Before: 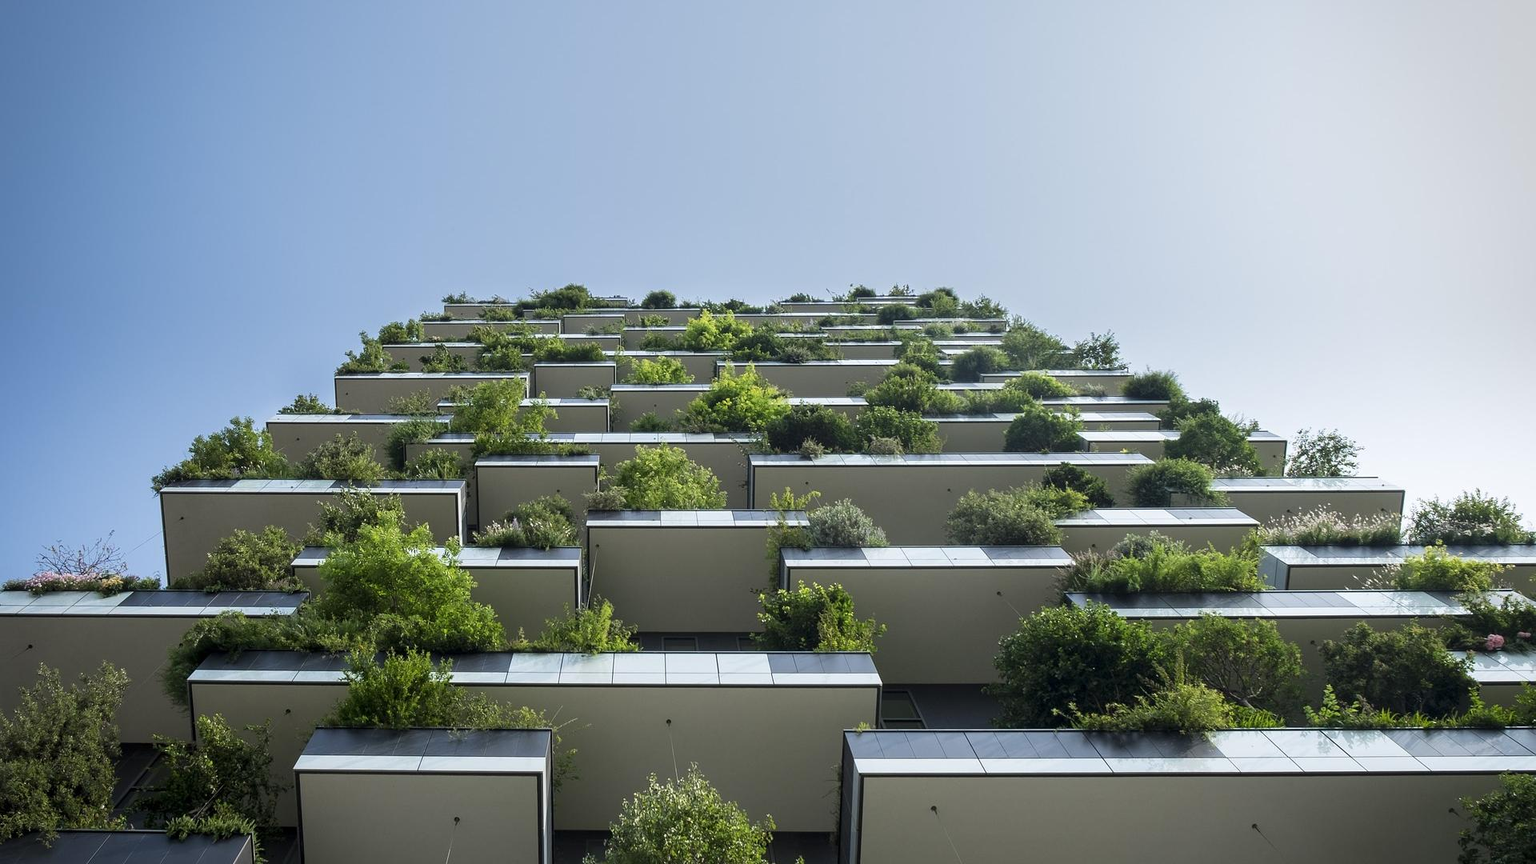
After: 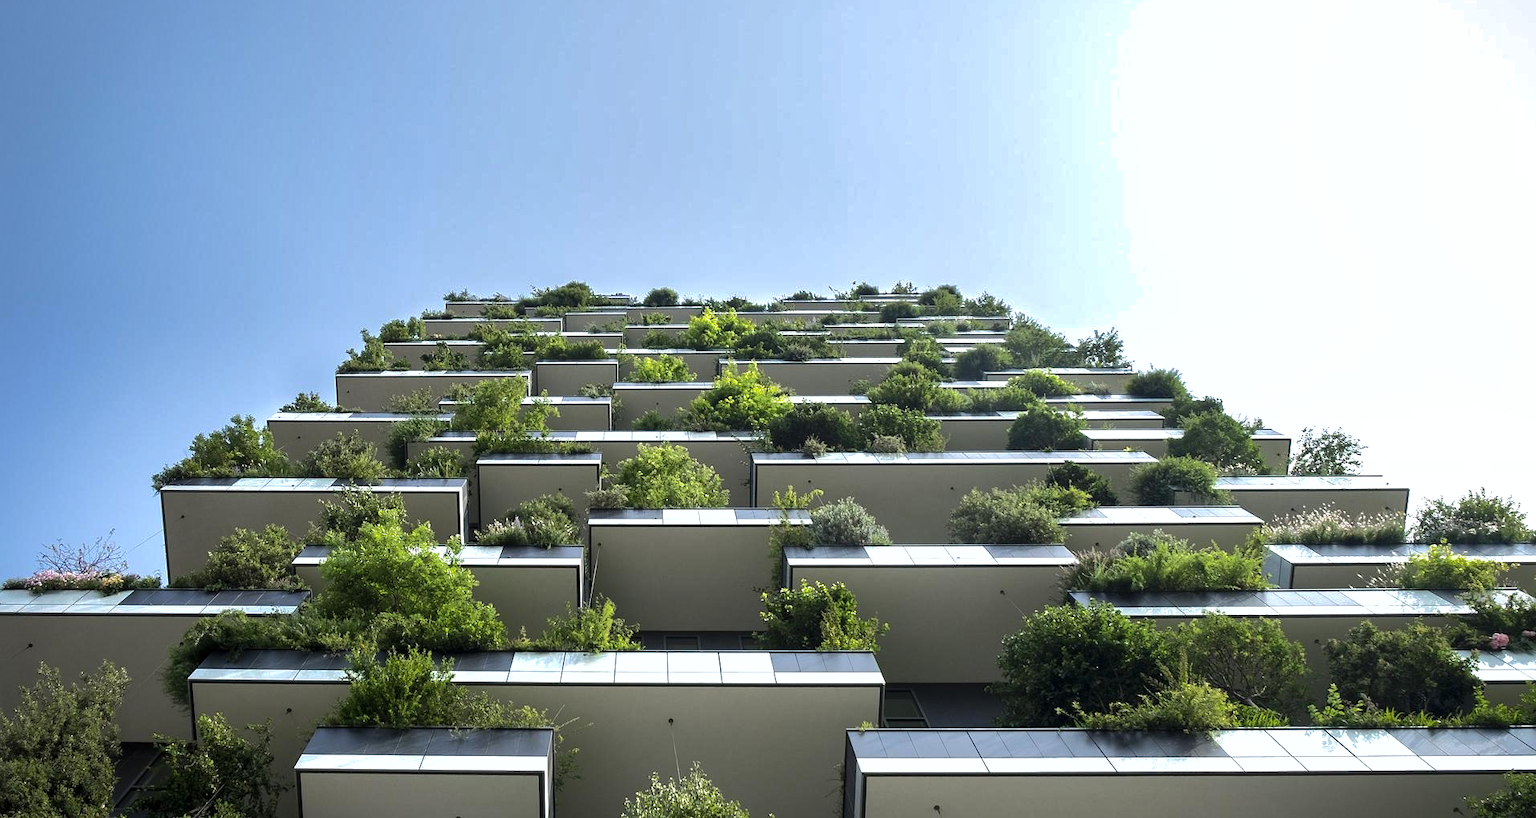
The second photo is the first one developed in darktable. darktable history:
shadows and highlights: highlights -60
tone equalizer: -8 EV -0.75 EV, -7 EV -0.7 EV, -6 EV -0.6 EV, -5 EV -0.4 EV, -3 EV 0.4 EV, -2 EV 0.6 EV, -1 EV 0.7 EV, +0 EV 0.75 EV, edges refinement/feathering 500, mask exposure compensation -1.57 EV, preserve details no
crop: top 0.448%, right 0.264%, bottom 5.045%
